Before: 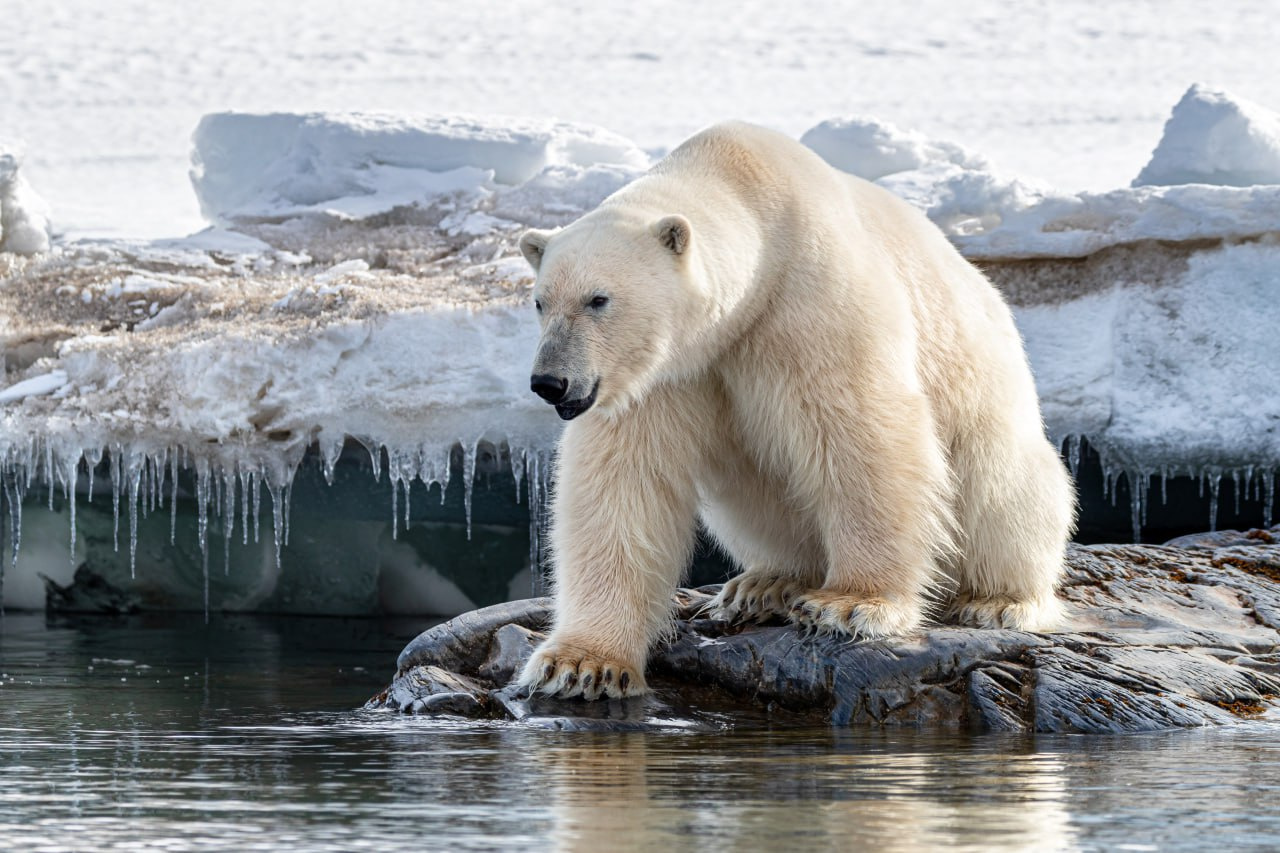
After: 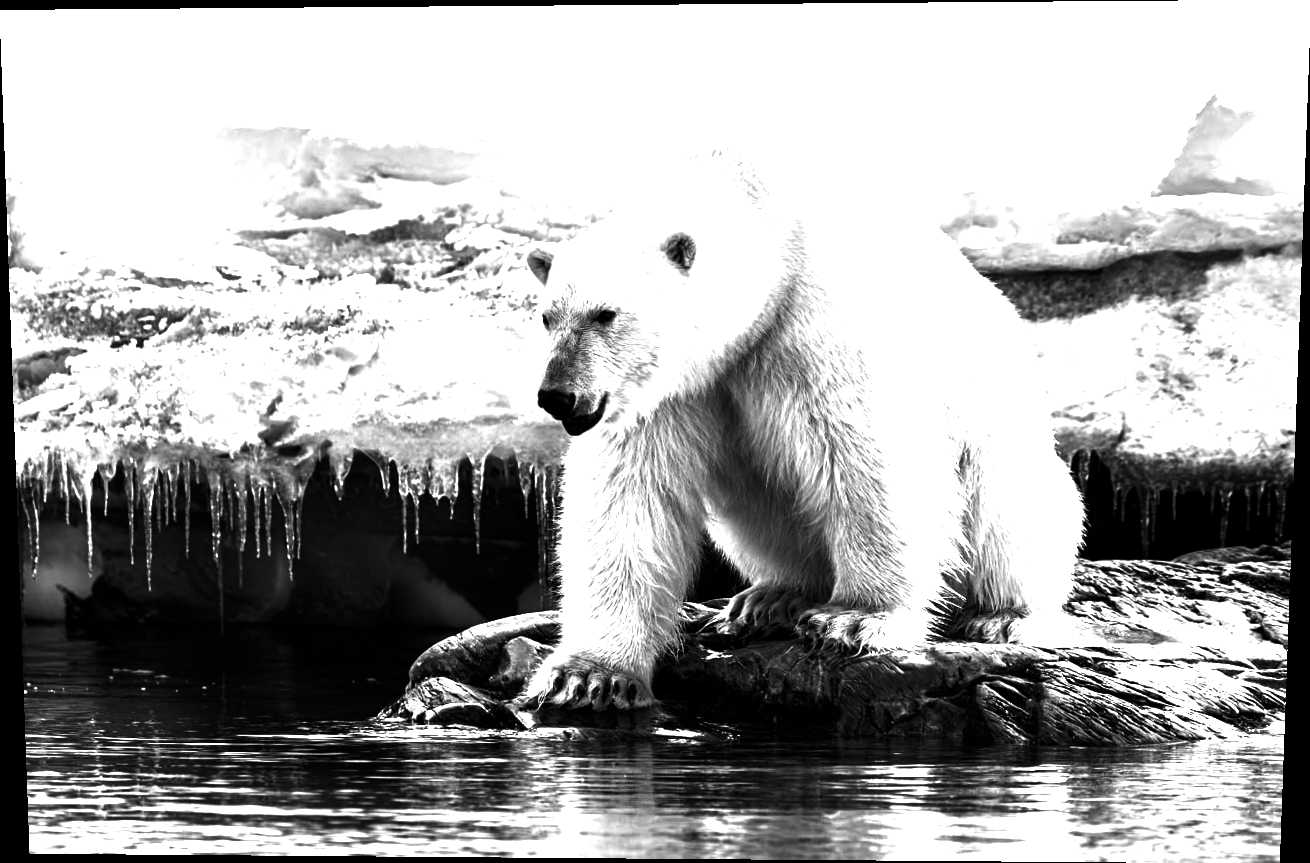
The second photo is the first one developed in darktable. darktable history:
monochrome: on, module defaults
rotate and perspective: lens shift (vertical) 0.048, lens shift (horizontal) -0.024, automatic cropping off
contrast brightness saturation: contrast 0.02, brightness -1, saturation -1
exposure: black level correction 0, exposure 1.388 EV, compensate exposure bias true, compensate highlight preservation false
